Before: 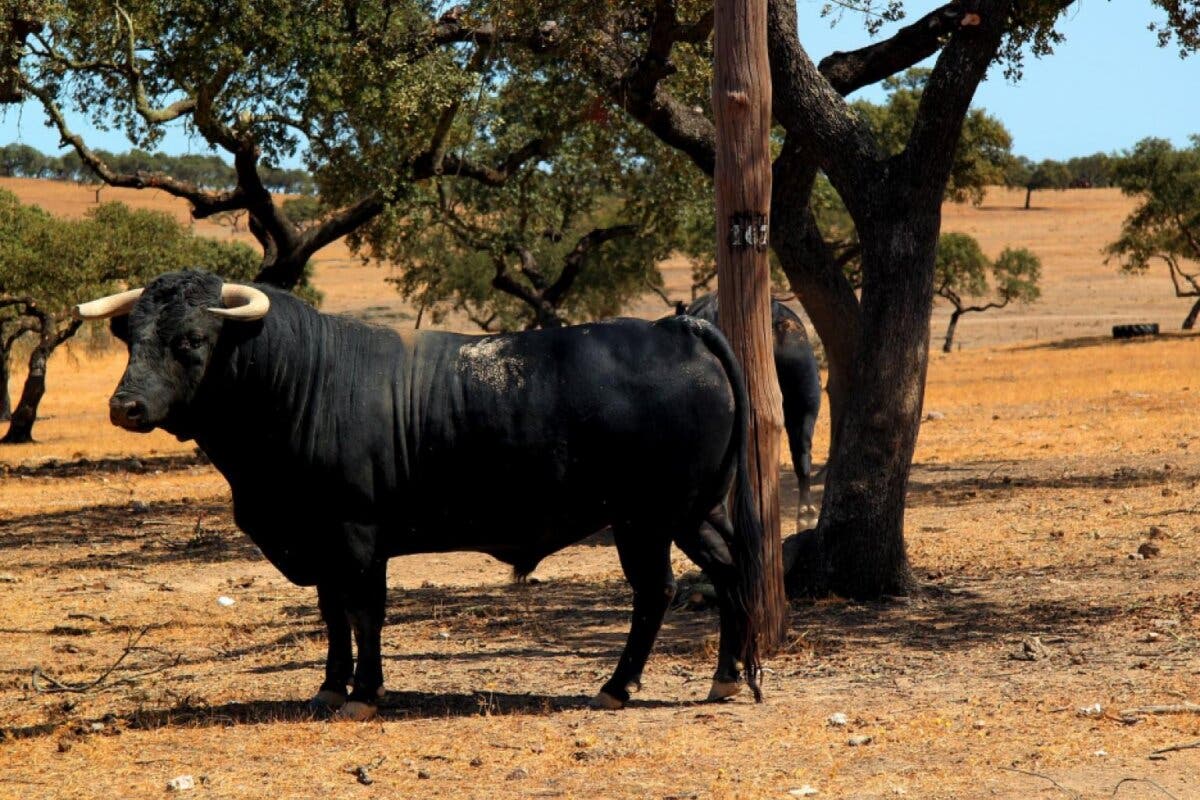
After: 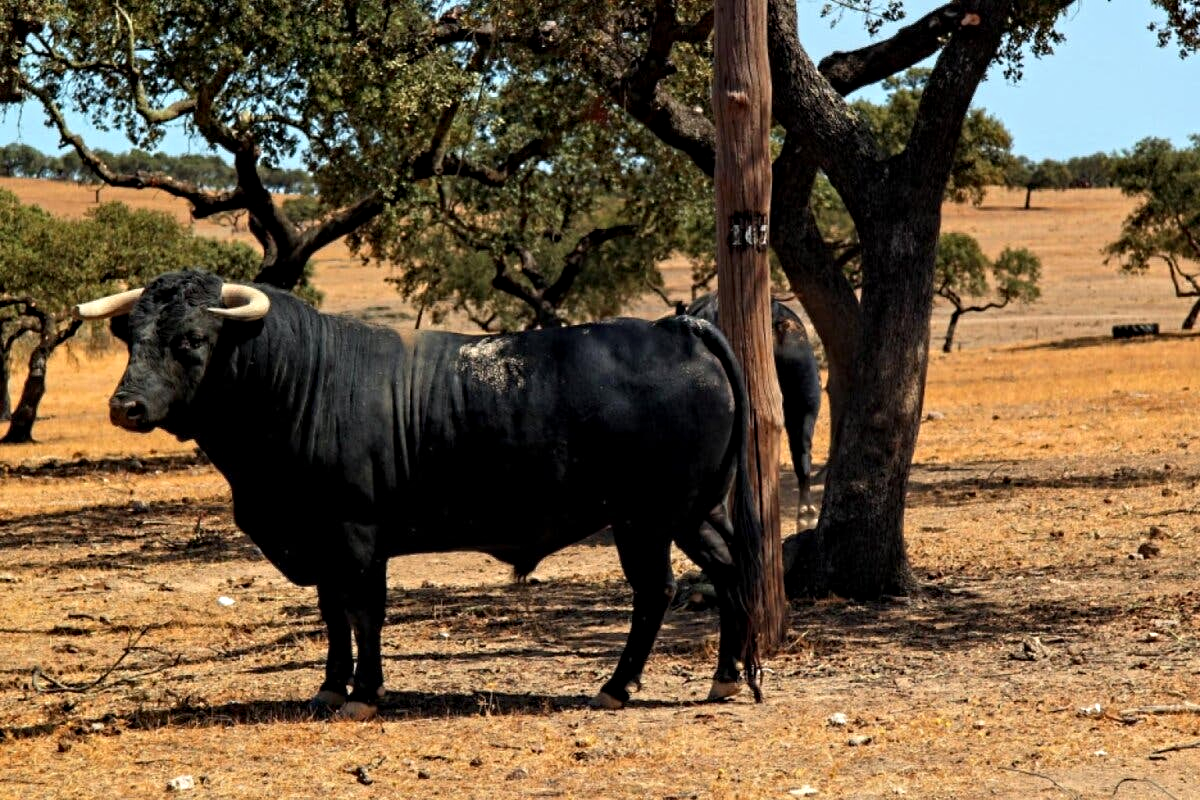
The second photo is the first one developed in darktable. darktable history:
contrast equalizer: octaves 7, y [[0.5, 0.501, 0.525, 0.597, 0.58, 0.514], [0.5 ×6], [0.5 ×6], [0 ×6], [0 ×6]]
